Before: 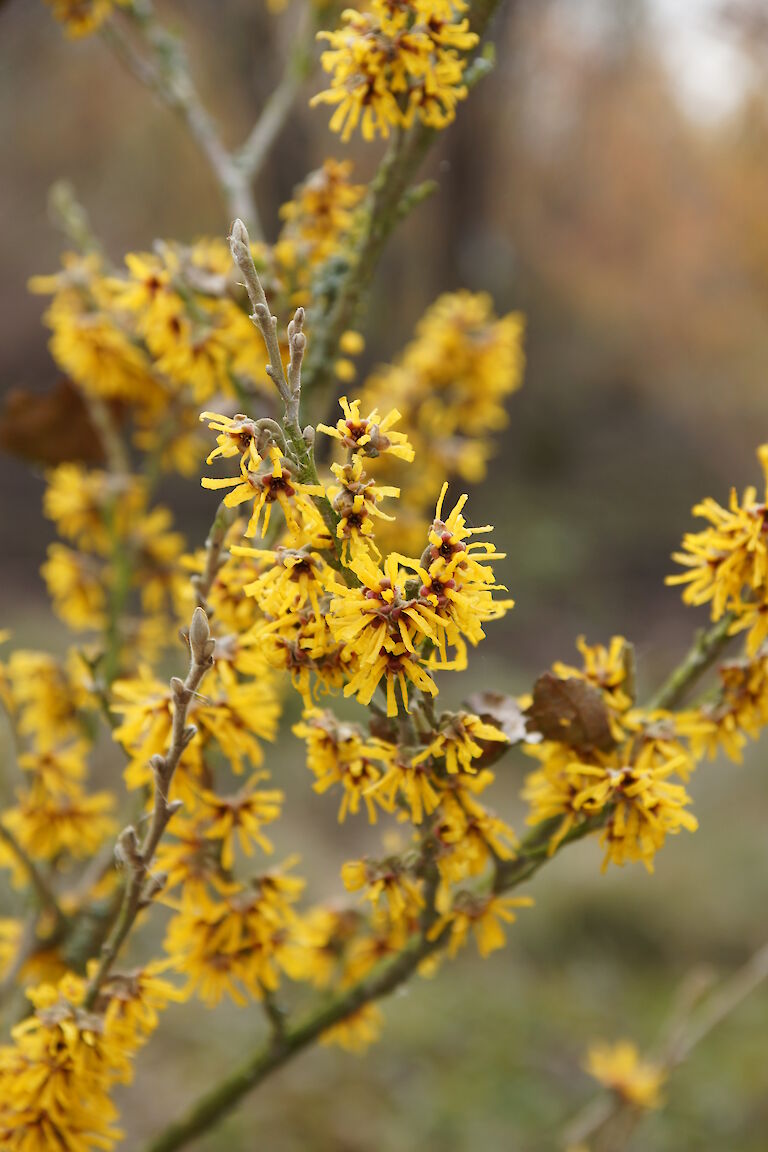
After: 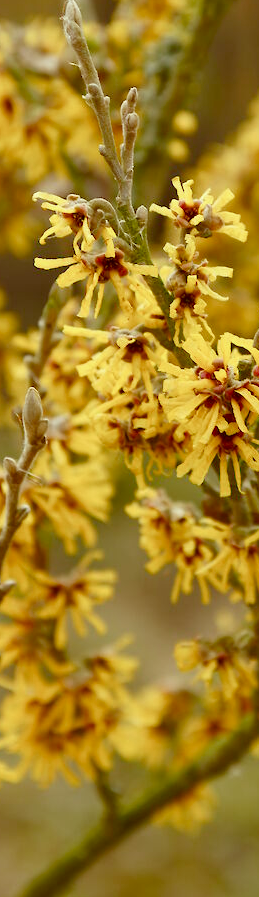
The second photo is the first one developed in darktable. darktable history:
shadows and highlights: shadows 52.89, soften with gaussian
crop and rotate: left 21.754%, top 19.115%, right 44.426%, bottom 2.984%
color balance rgb: perceptual saturation grading › global saturation 20%, perceptual saturation grading › highlights -49.624%, perceptual saturation grading › shadows 25.844%
color correction: highlights a* -6, highlights b* 9.35, shadows a* 10.49, shadows b* 23.21
